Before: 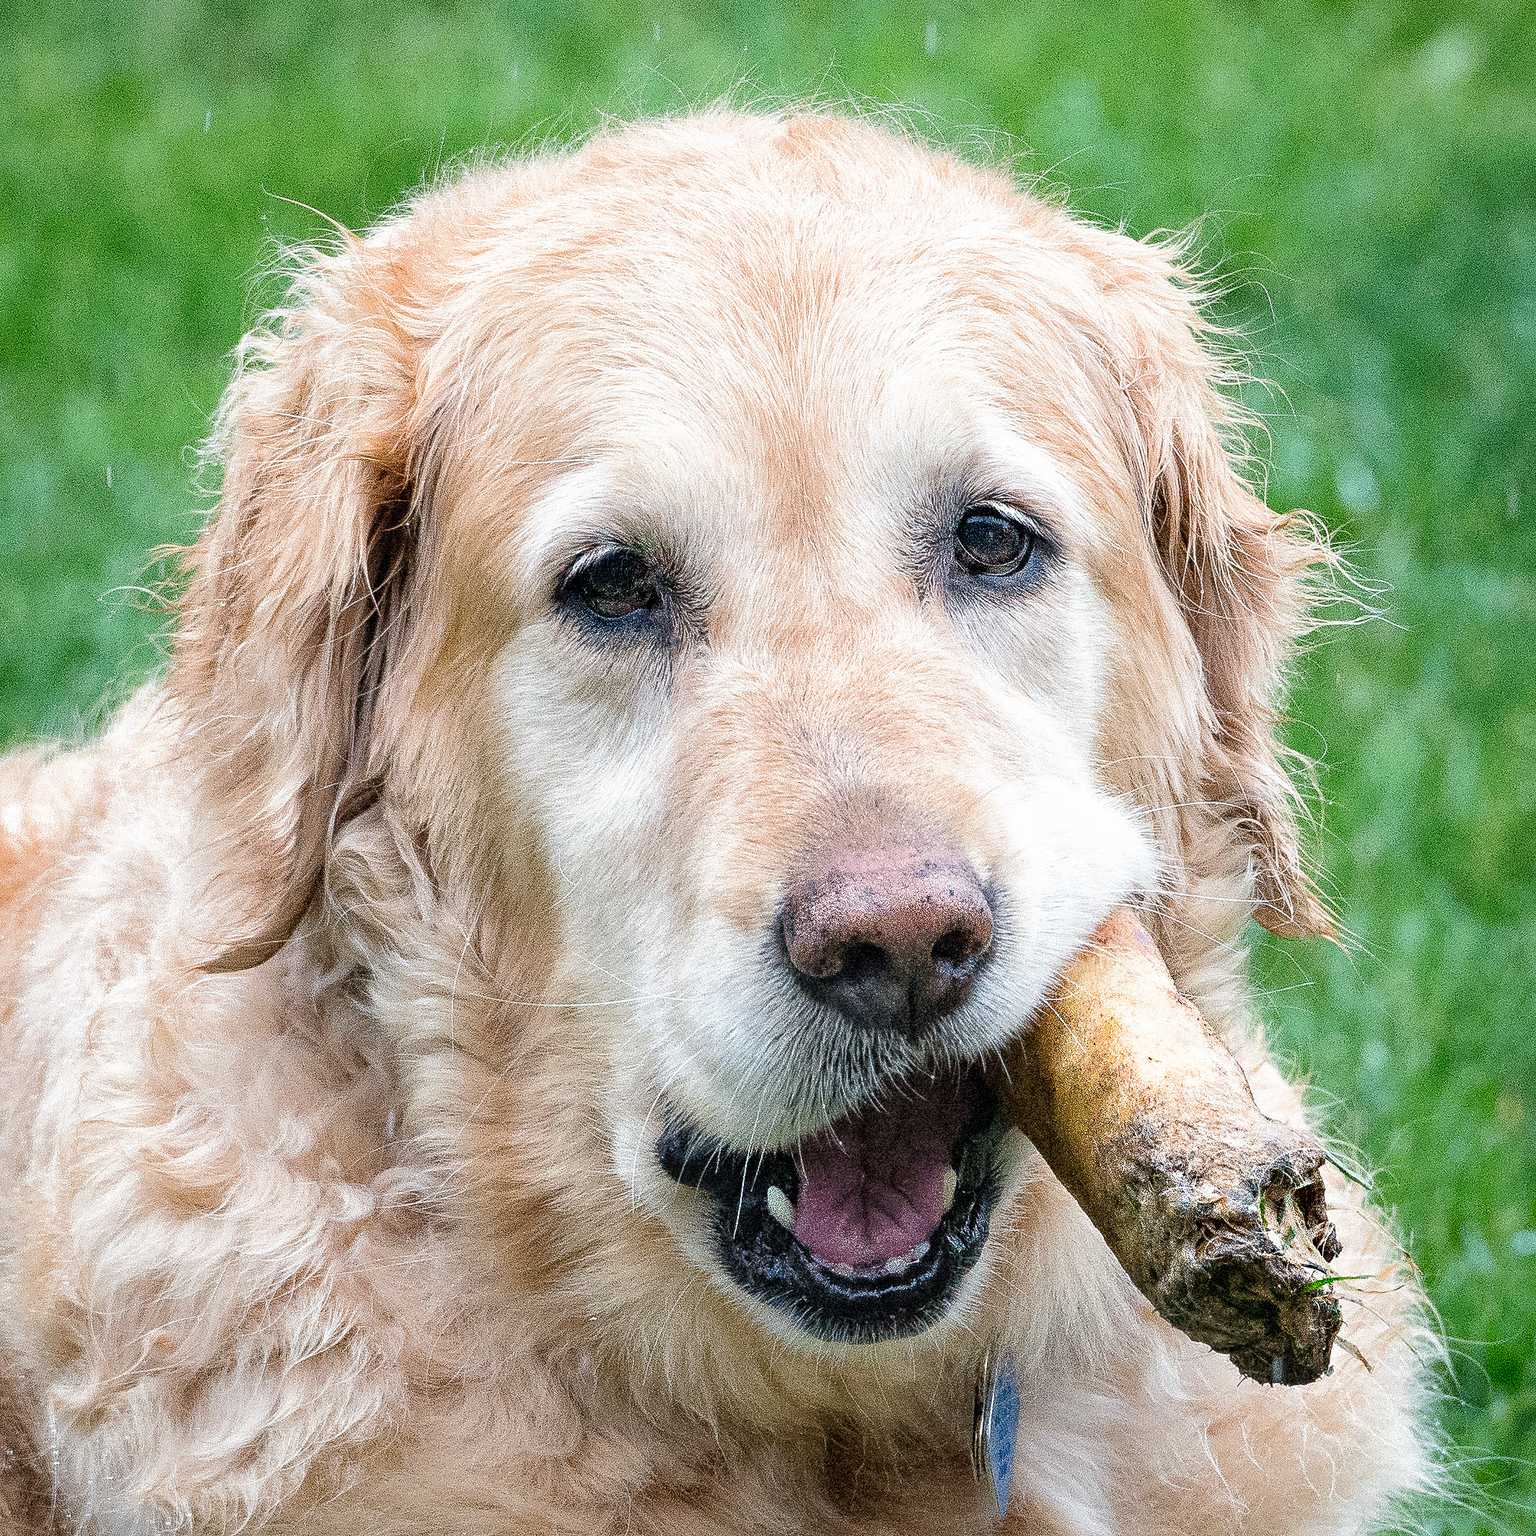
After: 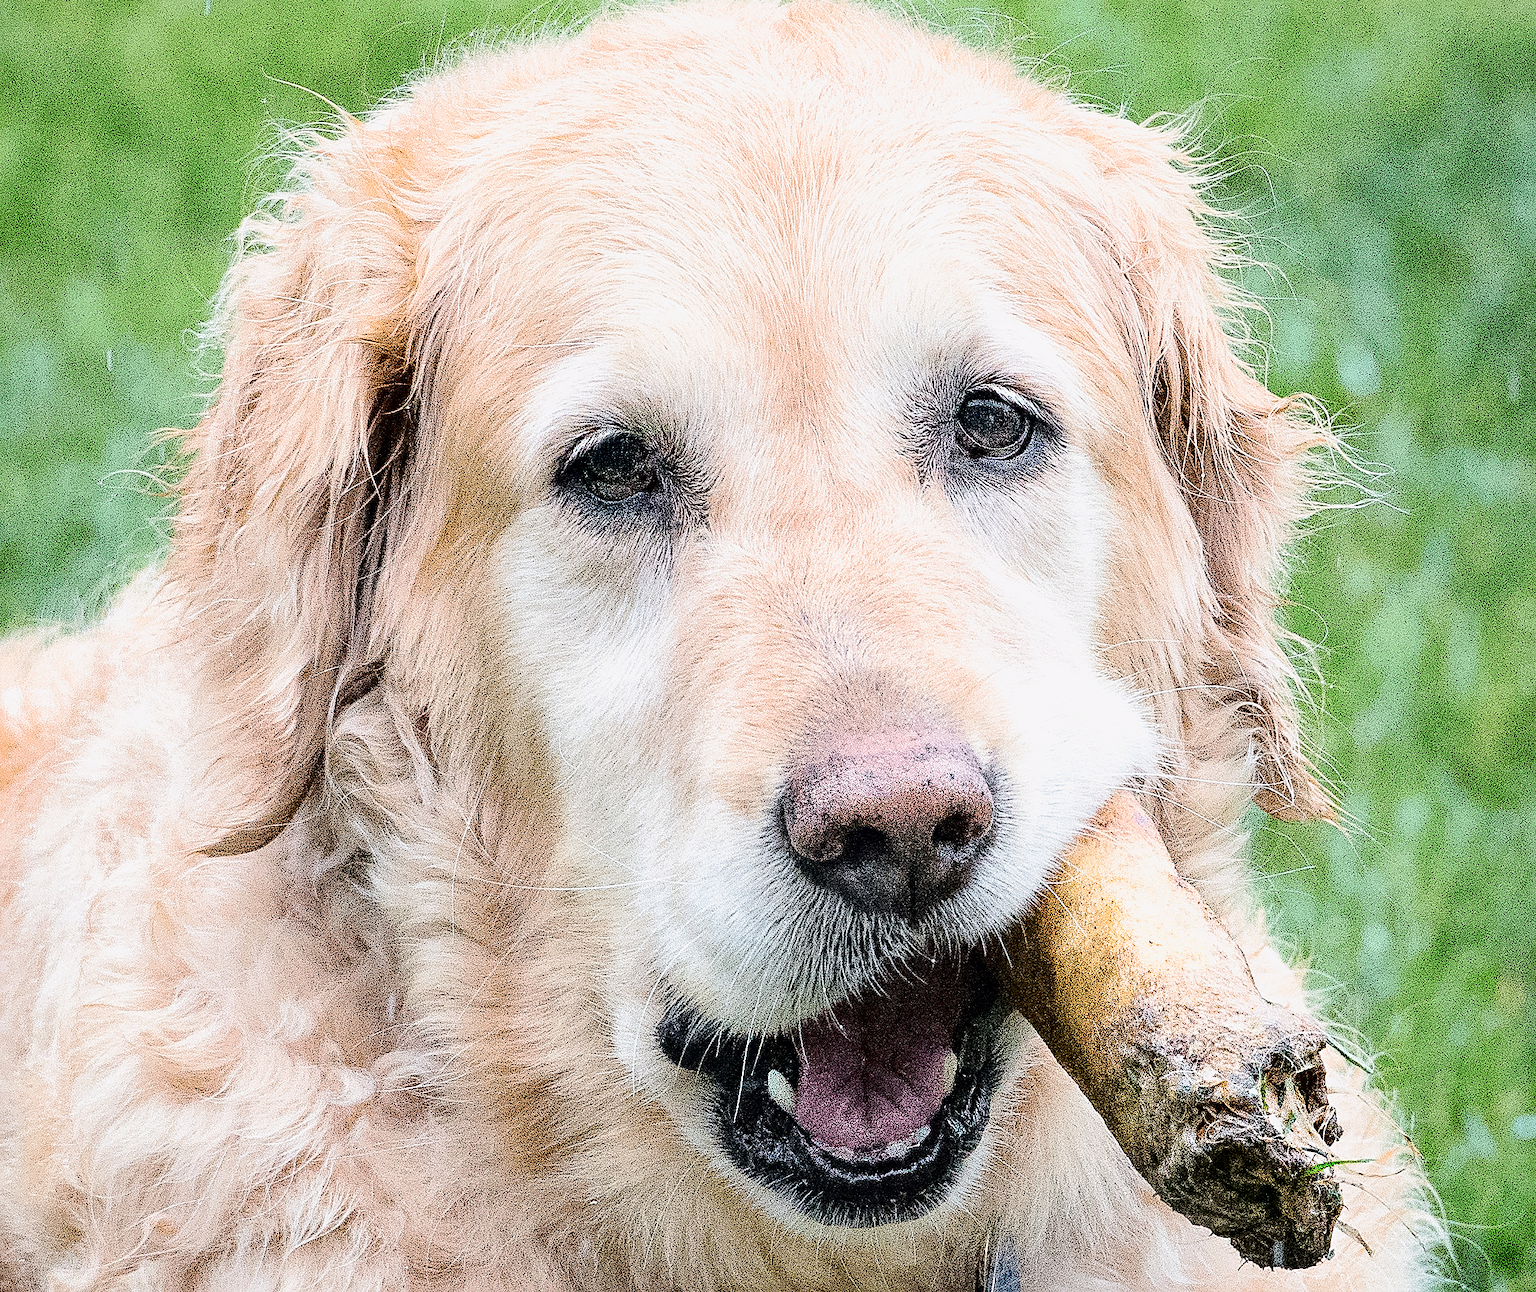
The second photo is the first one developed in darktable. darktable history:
tone curve: curves: ch0 [(0, 0) (0.052, 0.018) (0.236, 0.207) (0.41, 0.417) (0.485, 0.518) (0.54, 0.584) (0.625, 0.666) (0.845, 0.828) (0.994, 0.964)]; ch1 [(0, 0) (0.136, 0.146) (0.317, 0.34) (0.382, 0.408) (0.434, 0.441) (0.472, 0.479) (0.498, 0.501) (0.557, 0.558) (0.616, 0.59) (0.739, 0.7) (1, 1)]; ch2 [(0, 0) (0.352, 0.403) (0.447, 0.466) (0.482, 0.482) (0.528, 0.526) (0.586, 0.577) (0.618, 0.621) (0.785, 0.747) (1, 1)], color space Lab, independent channels, preserve colors none
contrast brightness saturation: contrast 0.24, brightness 0.09
sharpen: radius 2.529, amount 0.323
crop: top 7.625%, bottom 8.027%
